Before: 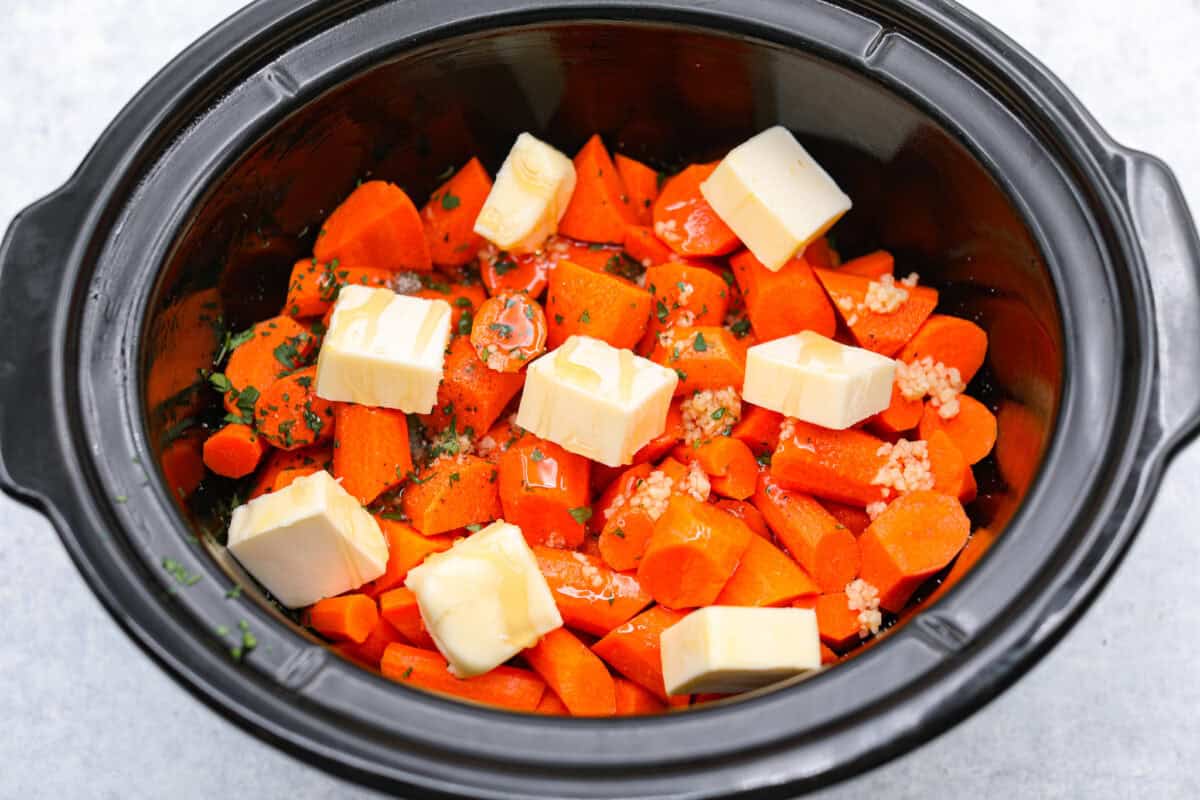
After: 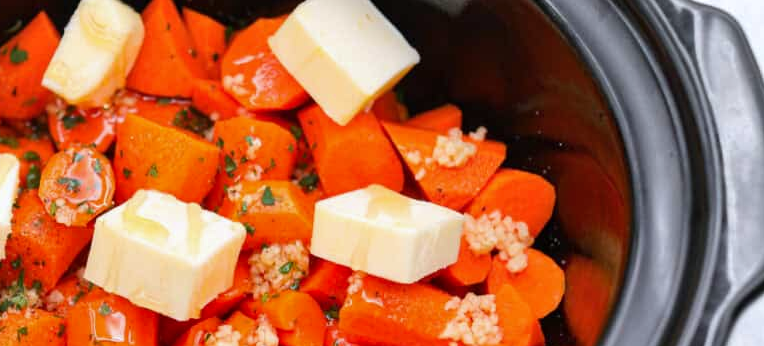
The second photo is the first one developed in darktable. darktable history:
white balance: red 0.982, blue 1.018
shadows and highlights: soften with gaussian
crop: left 36.005%, top 18.293%, right 0.31%, bottom 38.444%
